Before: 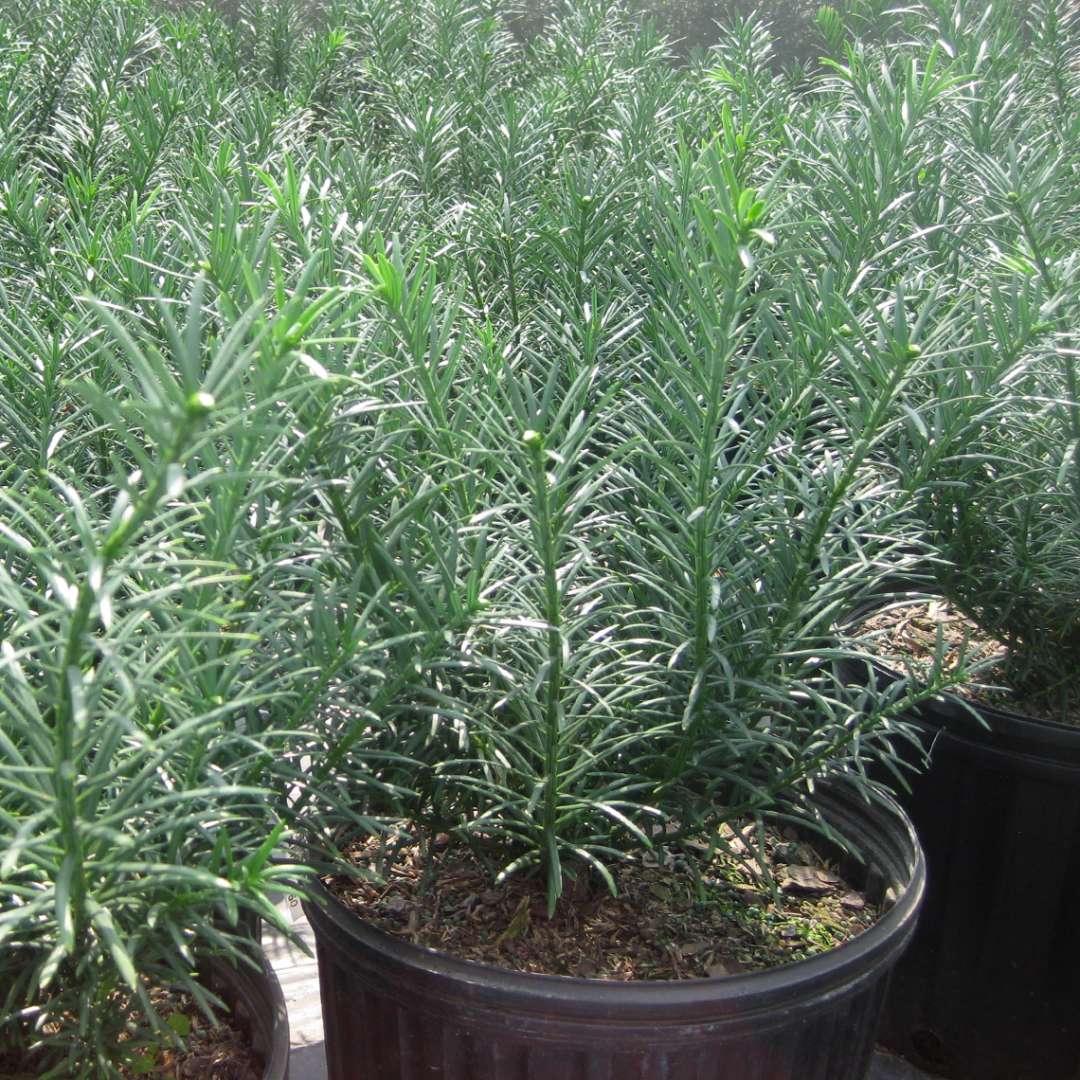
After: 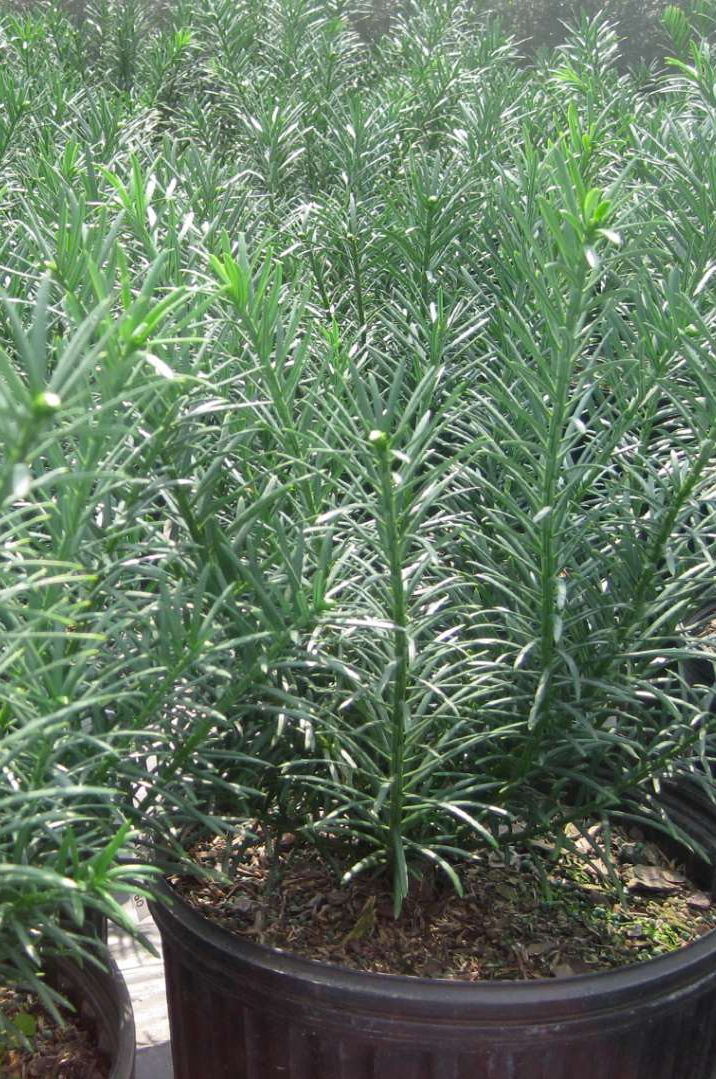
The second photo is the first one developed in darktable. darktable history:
crop and rotate: left 14.296%, right 19.317%
